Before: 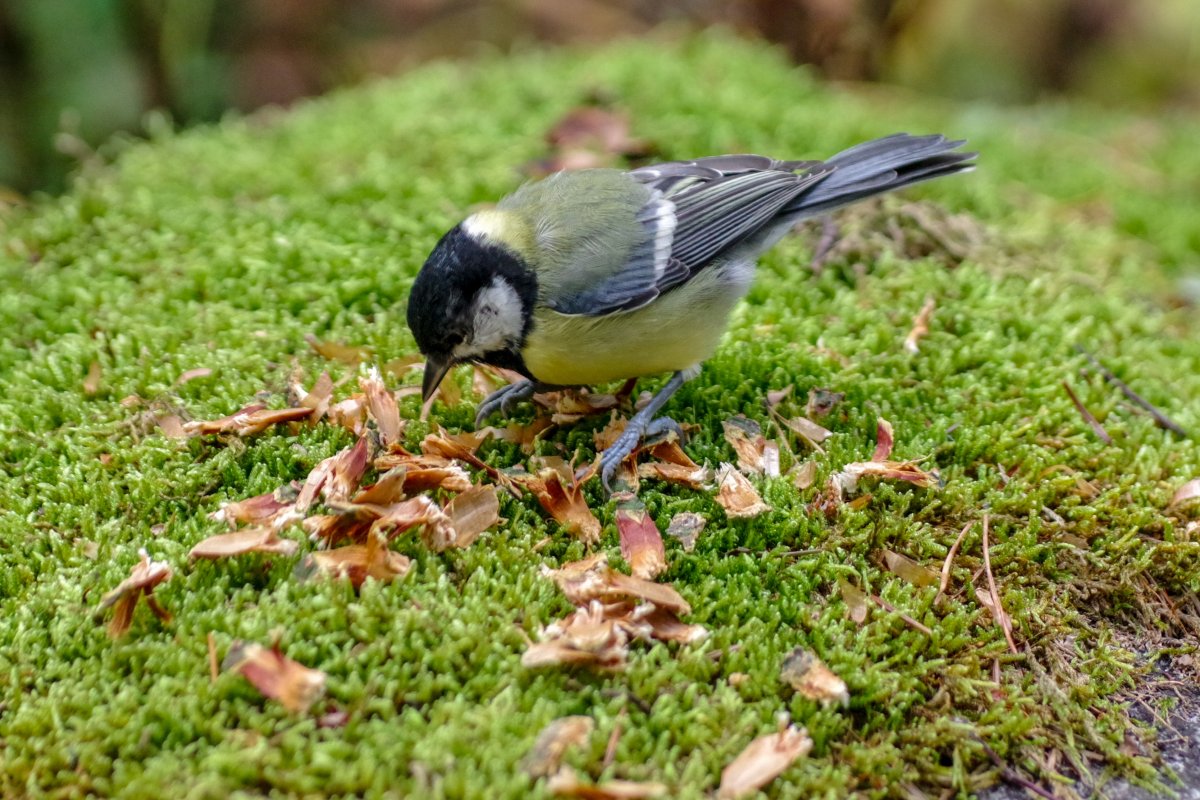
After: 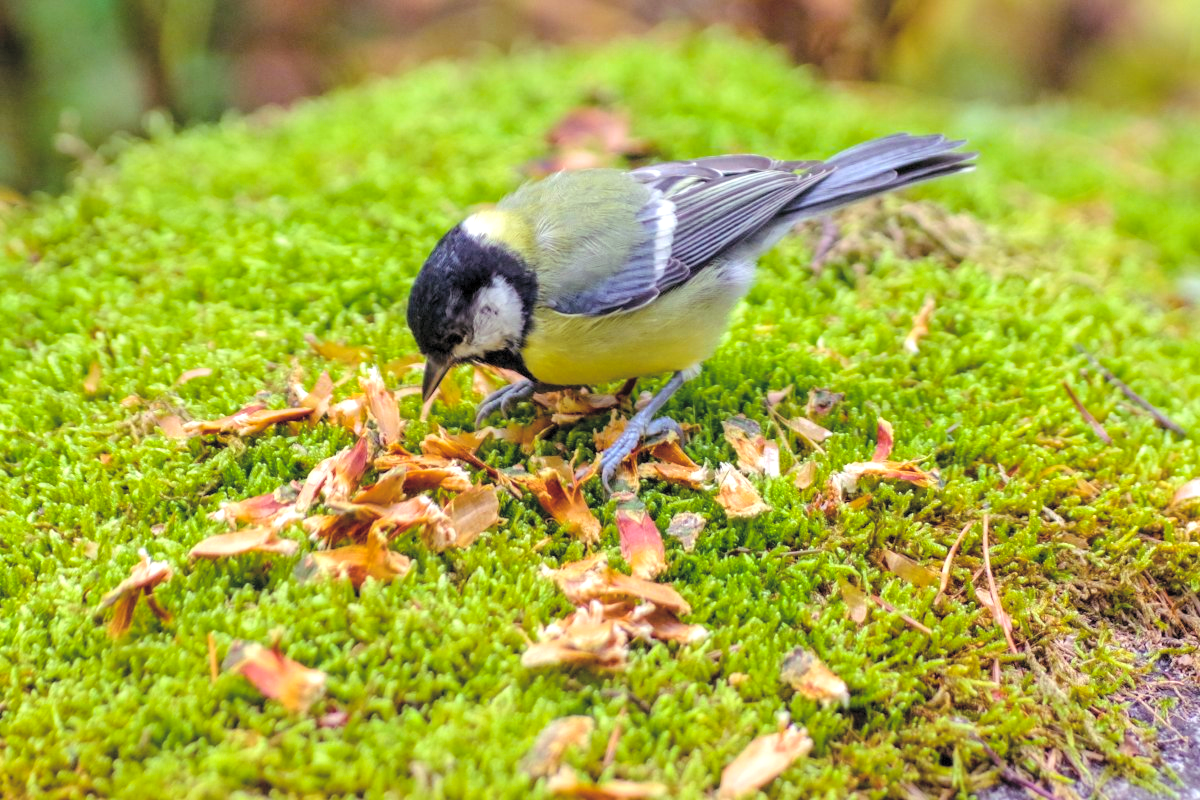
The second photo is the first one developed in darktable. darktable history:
color balance rgb: shadows lift › luminance 0.627%, shadows lift › chroma 6.715%, shadows lift › hue 299.01°, perceptual saturation grading › global saturation 25.589%, perceptual brilliance grading › highlights 11.584%, global vibrance 20%
contrast brightness saturation: brightness 0.285
